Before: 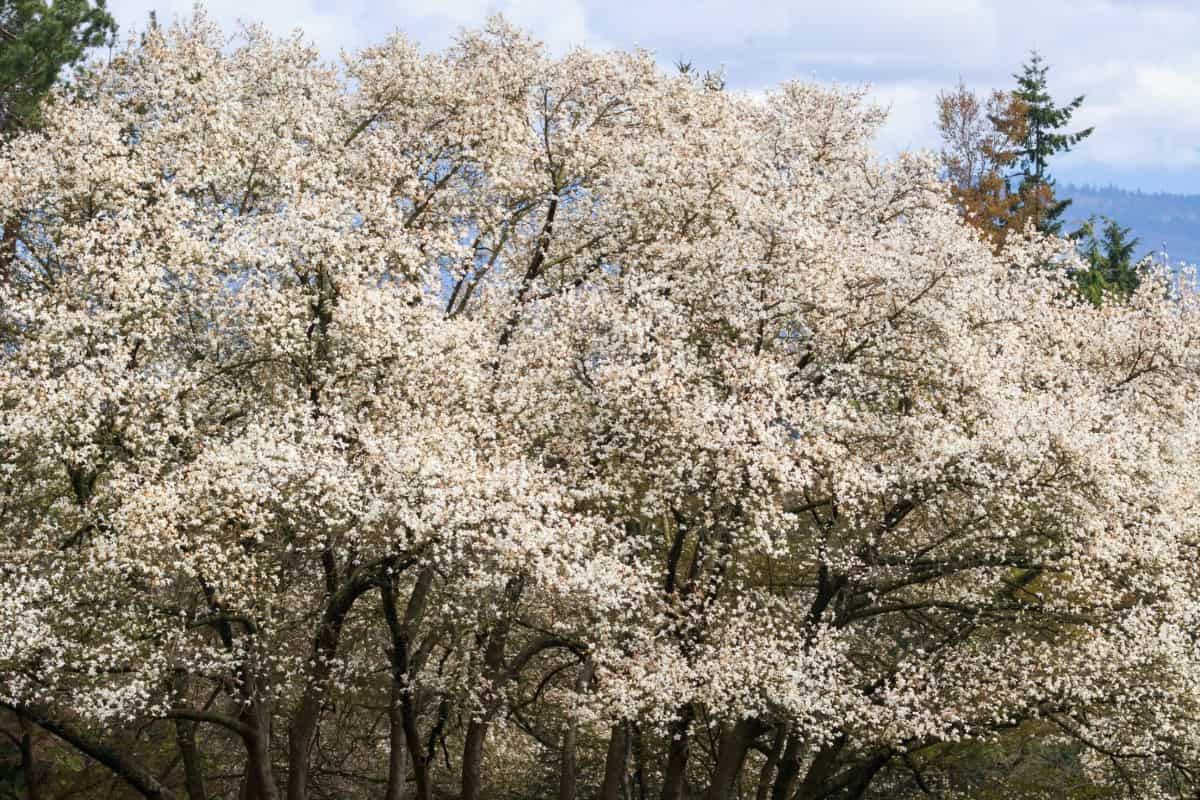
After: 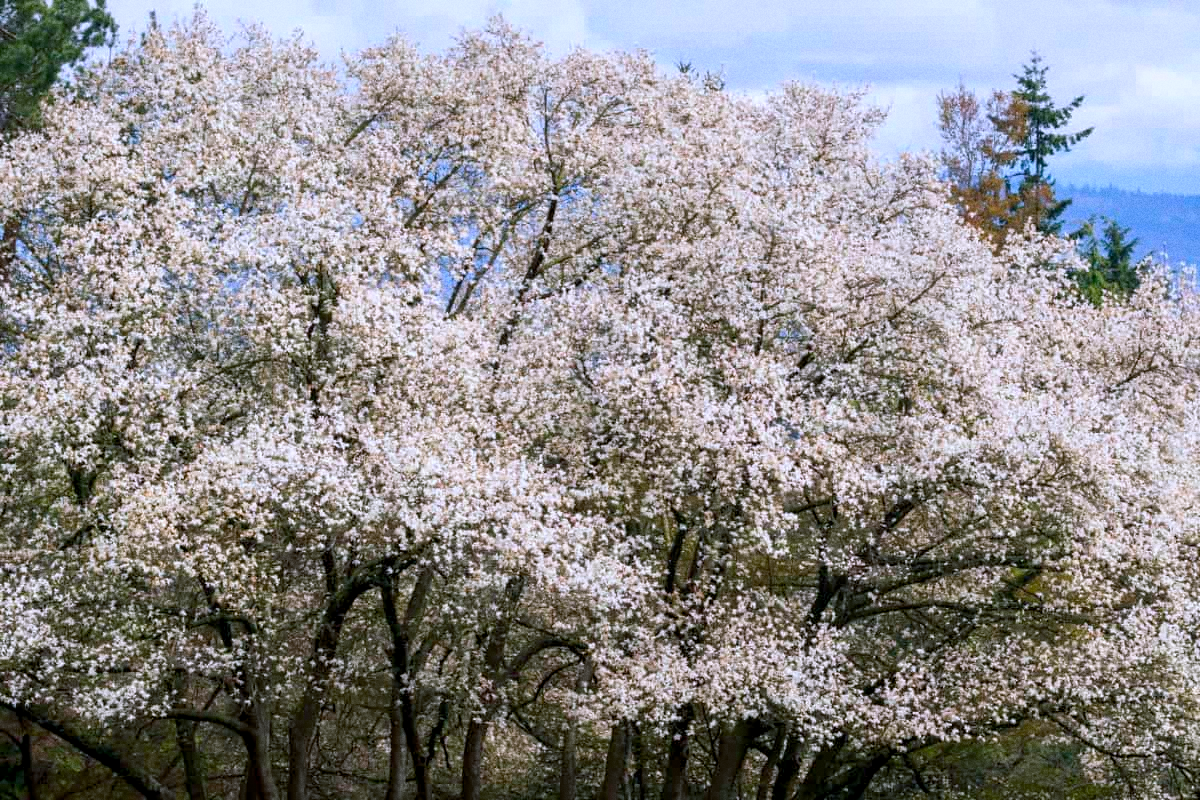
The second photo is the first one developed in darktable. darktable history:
grain: coarseness 22.88 ISO
color calibration: x 0.37, y 0.382, temperature 4313.32 K
color balance rgb: shadows lift › chroma 2%, shadows lift › hue 217.2°, power › chroma 0.25%, power › hue 60°, highlights gain › chroma 1.5%, highlights gain › hue 309.6°, global offset › luminance -0.5%, perceptual saturation grading › global saturation 15%, global vibrance 20%
